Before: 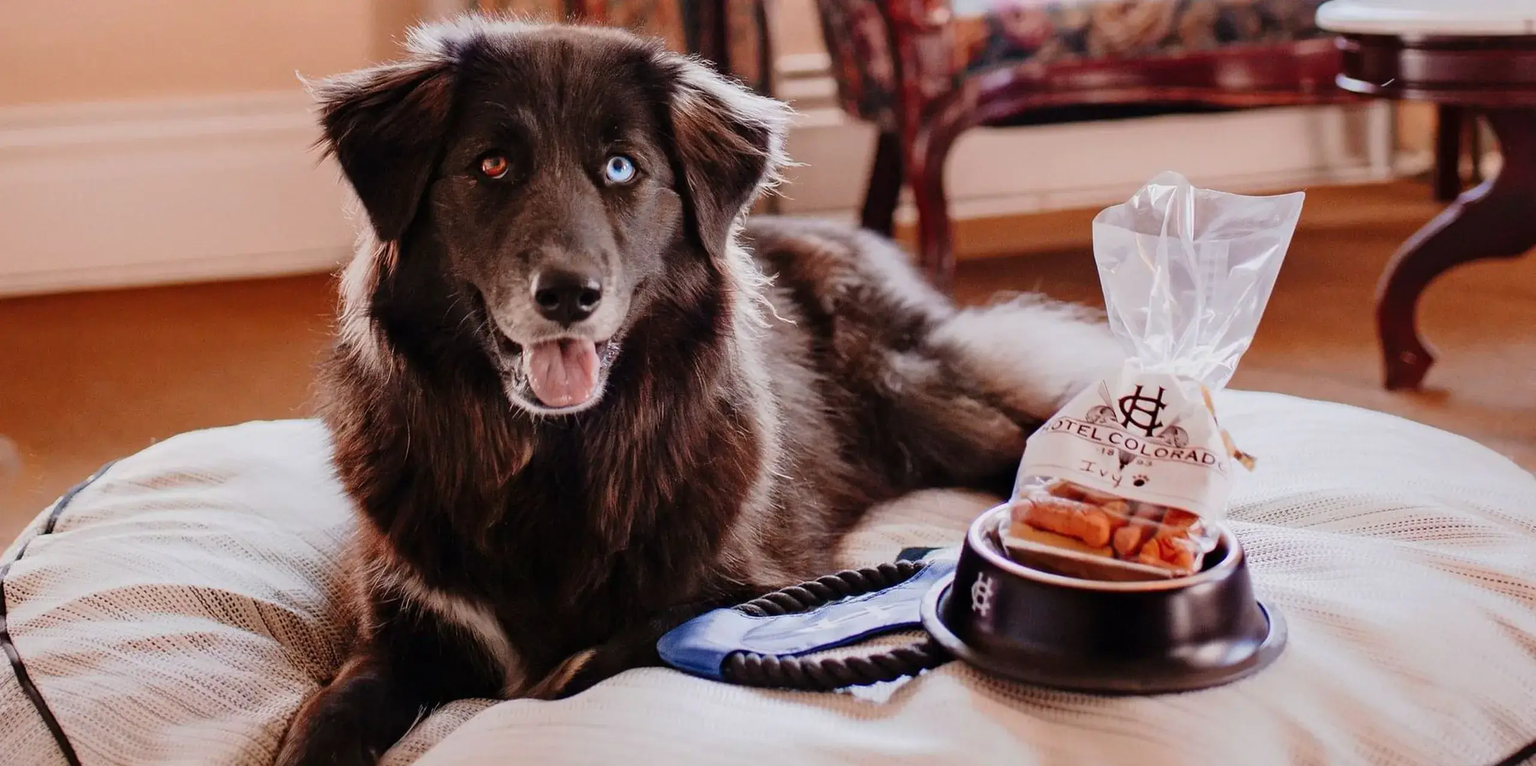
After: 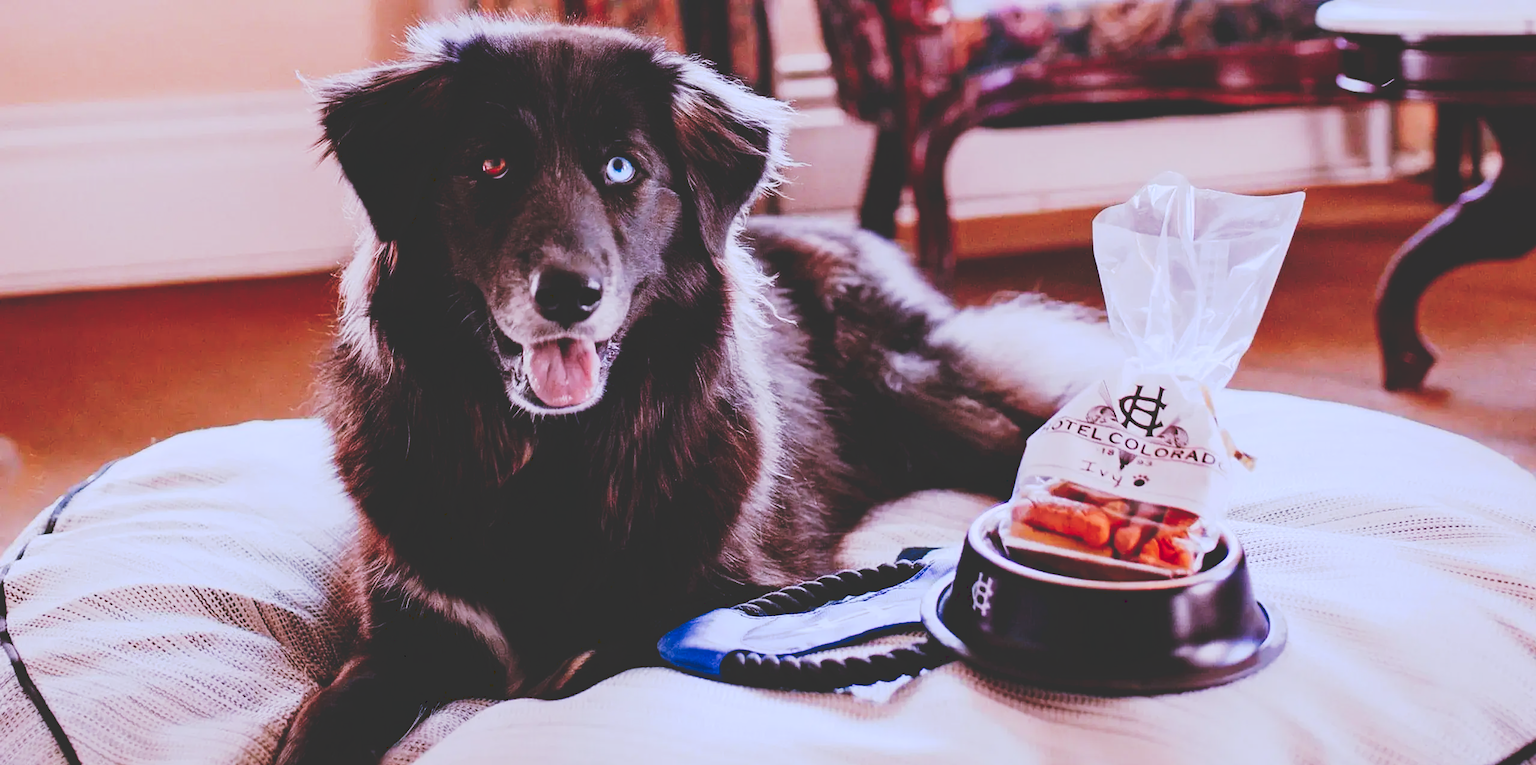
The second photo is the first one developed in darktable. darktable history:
color calibration: illuminant as shot in camera, x 0.379, y 0.396, temperature 4138.76 K
tone curve: curves: ch0 [(0, 0) (0.003, 0.19) (0.011, 0.192) (0.025, 0.192) (0.044, 0.194) (0.069, 0.196) (0.1, 0.197) (0.136, 0.198) (0.177, 0.216) (0.224, 0.236) (0.277, 0.269) (0.335, 0.331) (0.399, 0.418) (0.468, 0.515) (0.543, 0.621) (0.623, 0.725) (0.709, 0.804) (0.801, 0.859) (0.898, 0.913) (1, 1)], preserve colors none
